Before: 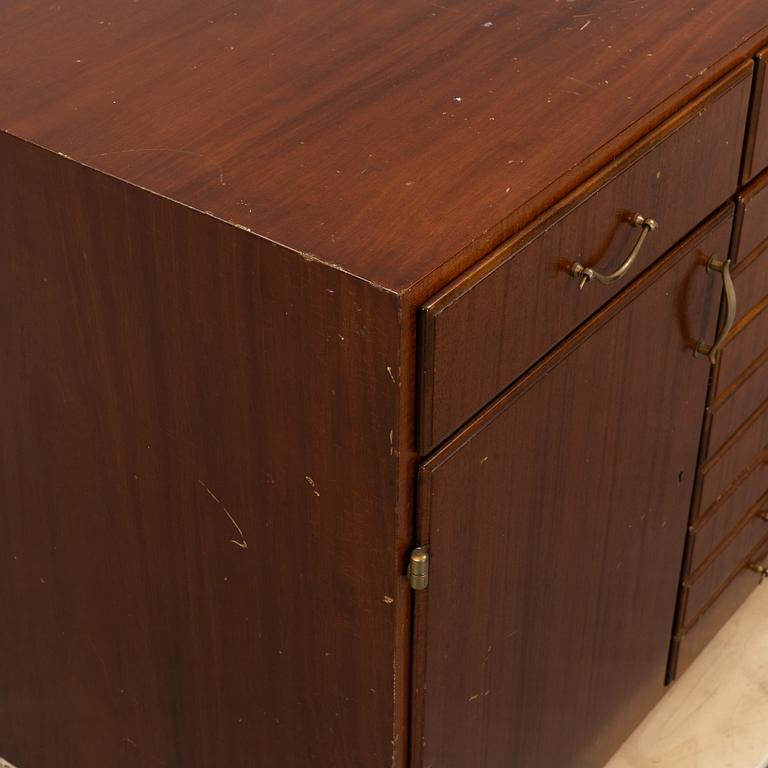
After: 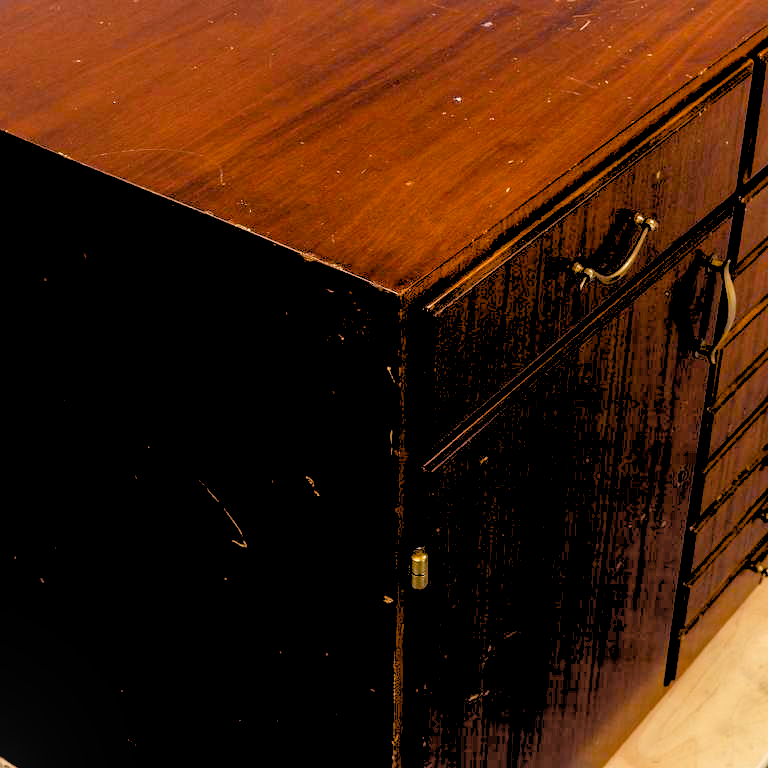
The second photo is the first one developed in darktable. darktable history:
color balance rgb: shadows lift › luminance -21.66%, shadows lift › chroma 6.57%, shadows lift › hue 270°, power › chroma 0.68%, power › hue 60°, highlights gain › luminance 6.08%, highlights gain › chroma 1.33%, highlights gain › hue 90°, global offset › luminance -0.87%, perceptual saturation grading › global saturation 26.86%, perceptual saturation grading › highlights -28.39%, perceptual saturation grading › mid-tones 15.22%, perceptual saturation grading › shadows 33.98%, perceptual brilliance grading › highlights 10%, perceptual brilliance grading › mid-tones 5%
rgb levels: levels [[0.027, 0.429, 0.996], [0, 0.5, 1], [0, 0.5, 1]]
local contrast: detail 130%
